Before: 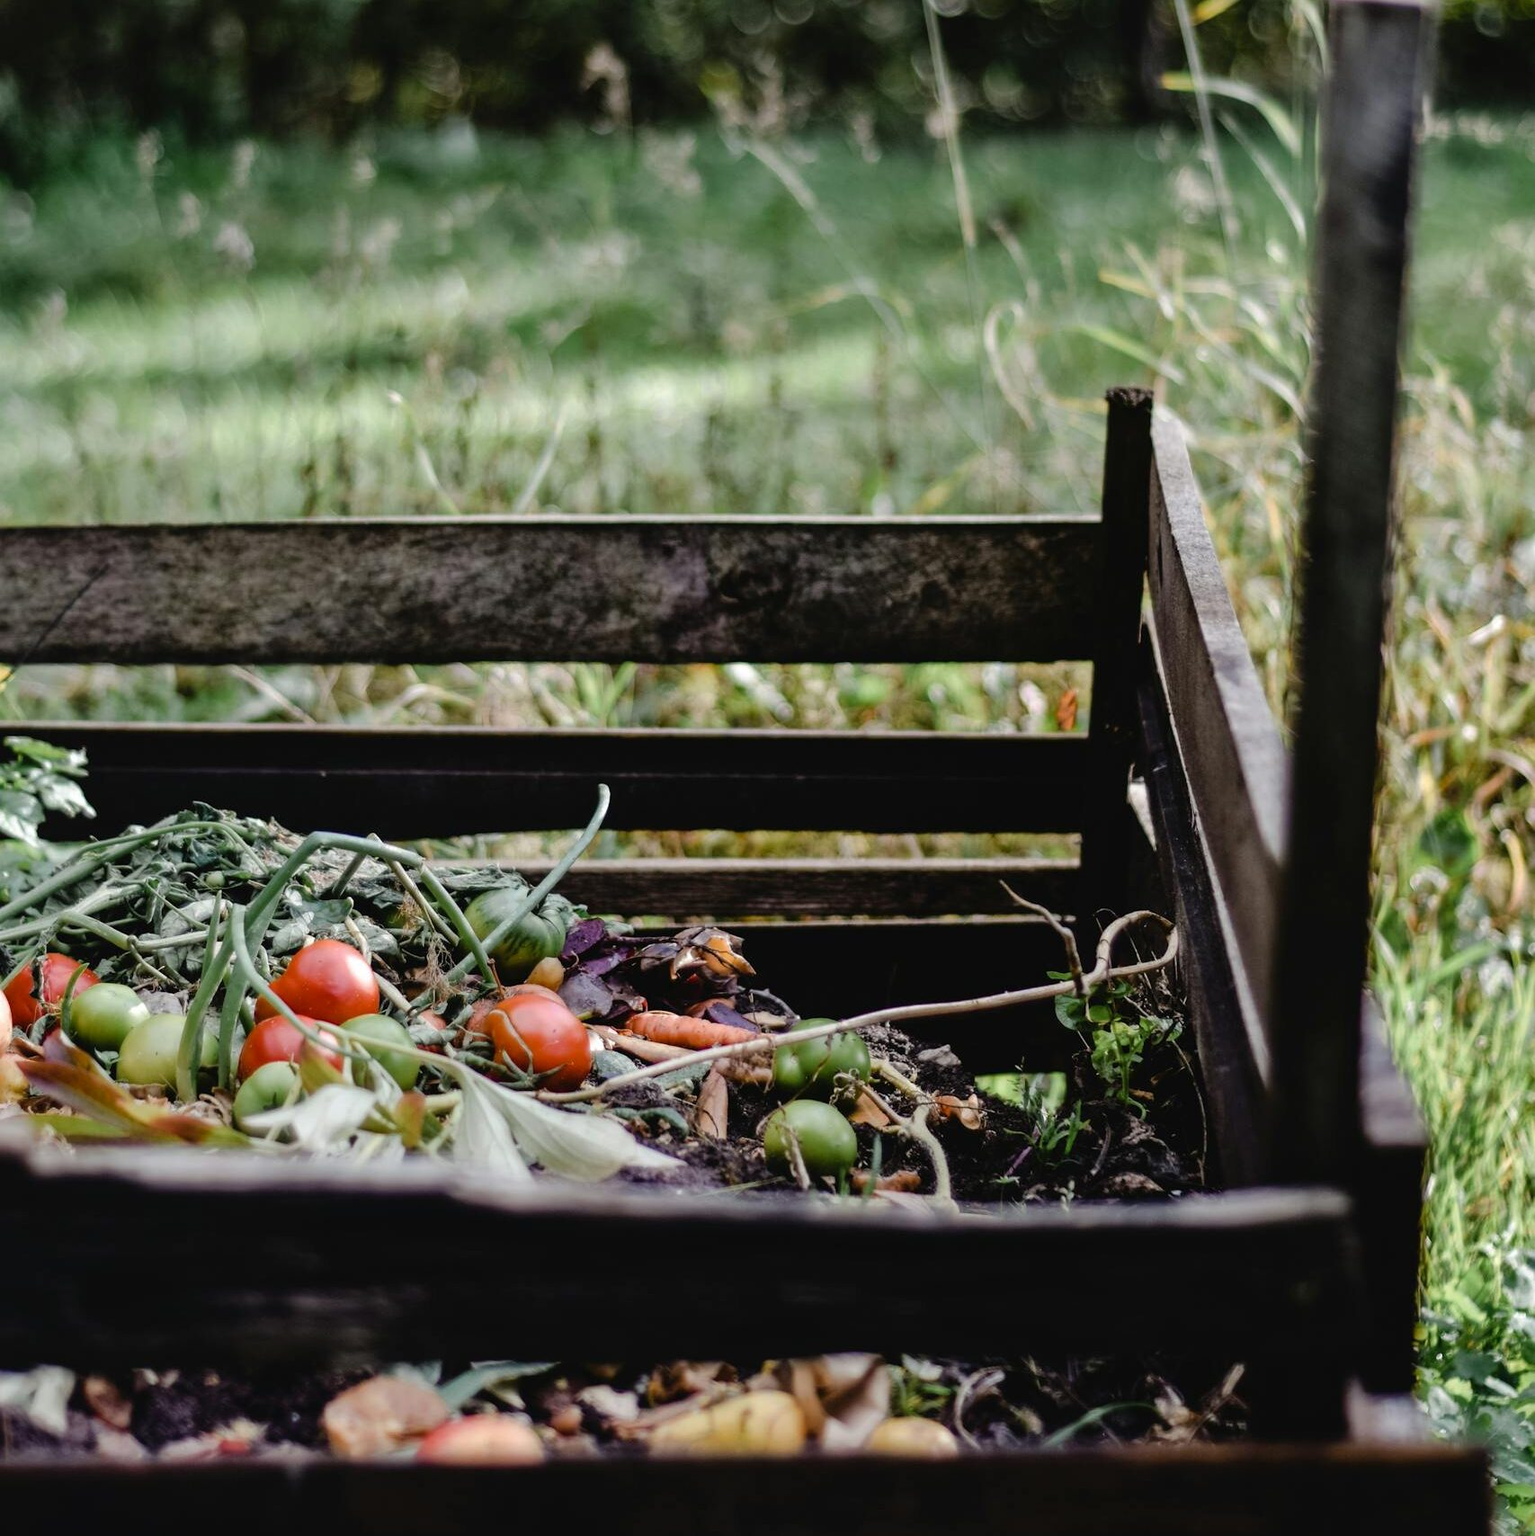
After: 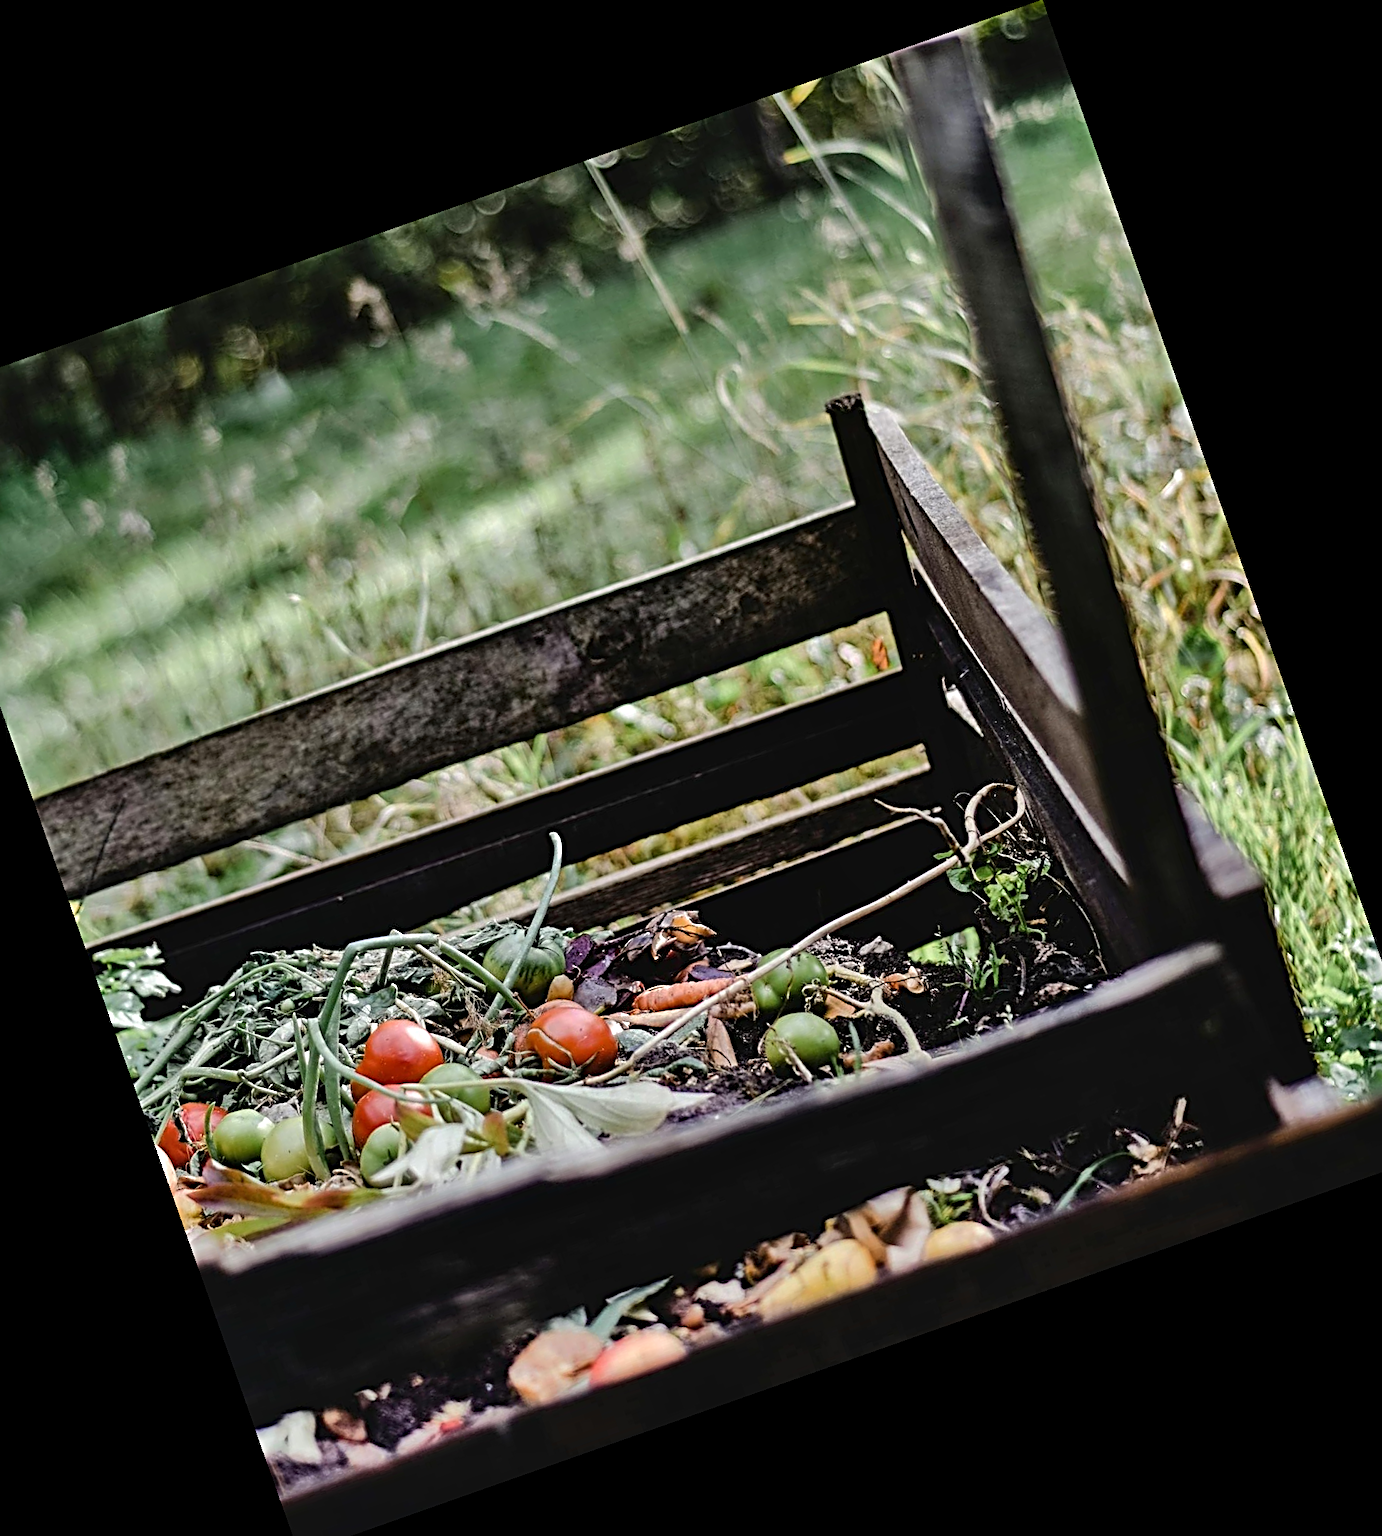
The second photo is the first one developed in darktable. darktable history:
shadows and highlights: radius 118.69, shadows 42.21, highlights -61.56, soften with gaussian
sharpen: radius 3.69, amount 0.928
crop and rotate: angle 19.43°, left 6.812%, right 4.125%, bottom 1.087%
